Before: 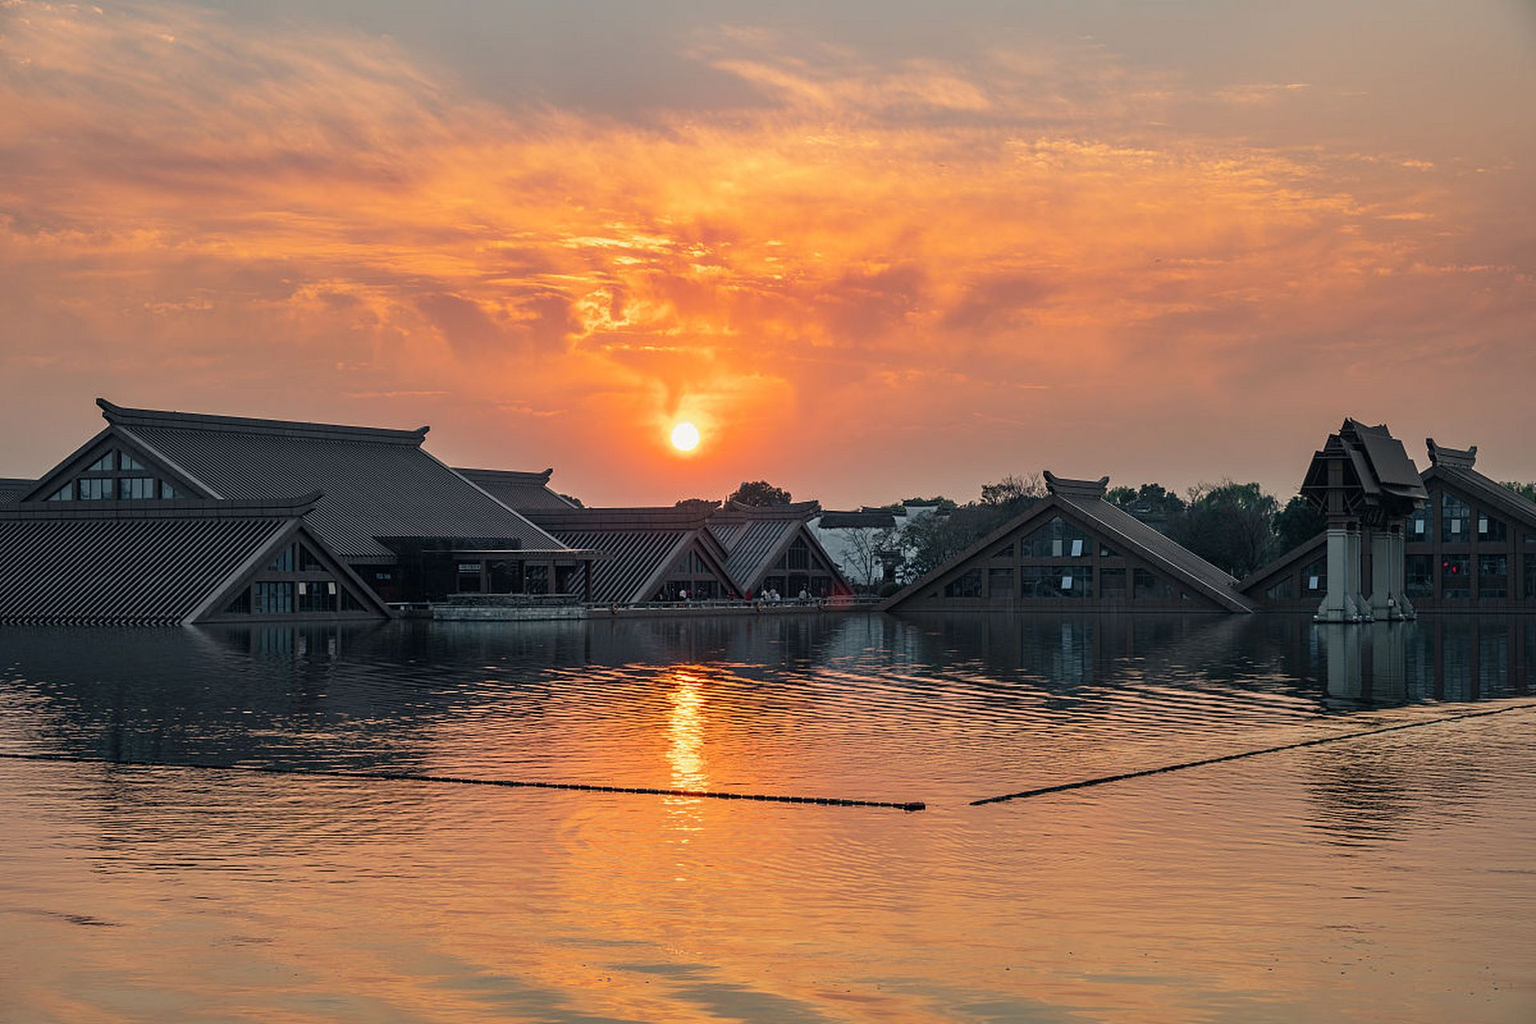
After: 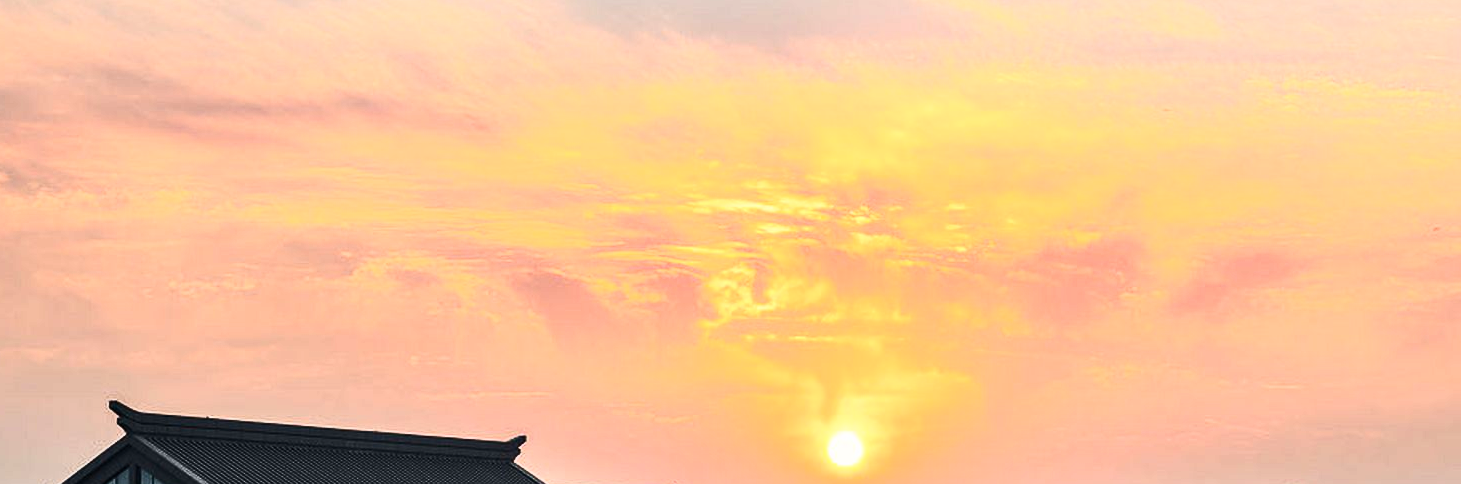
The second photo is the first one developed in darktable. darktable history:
contrast brightness saturation: contrast 0.618, brightness 0.326, saturation 0.142
crop: left 0.582%, top 7.64%, right 23.297%, bottom 54.546%
